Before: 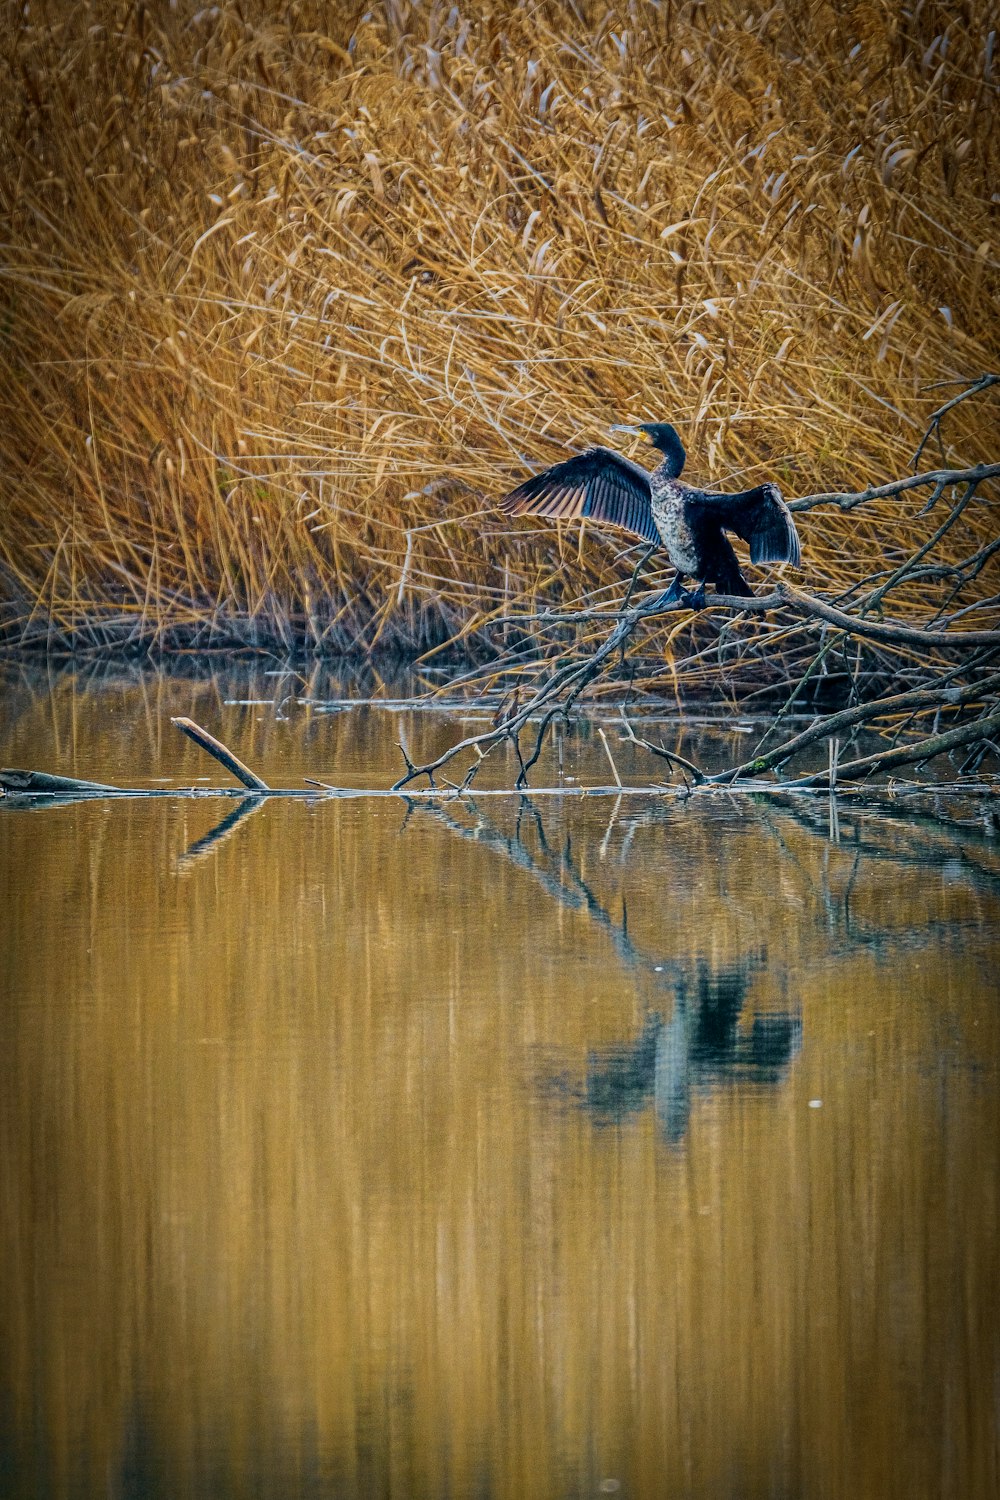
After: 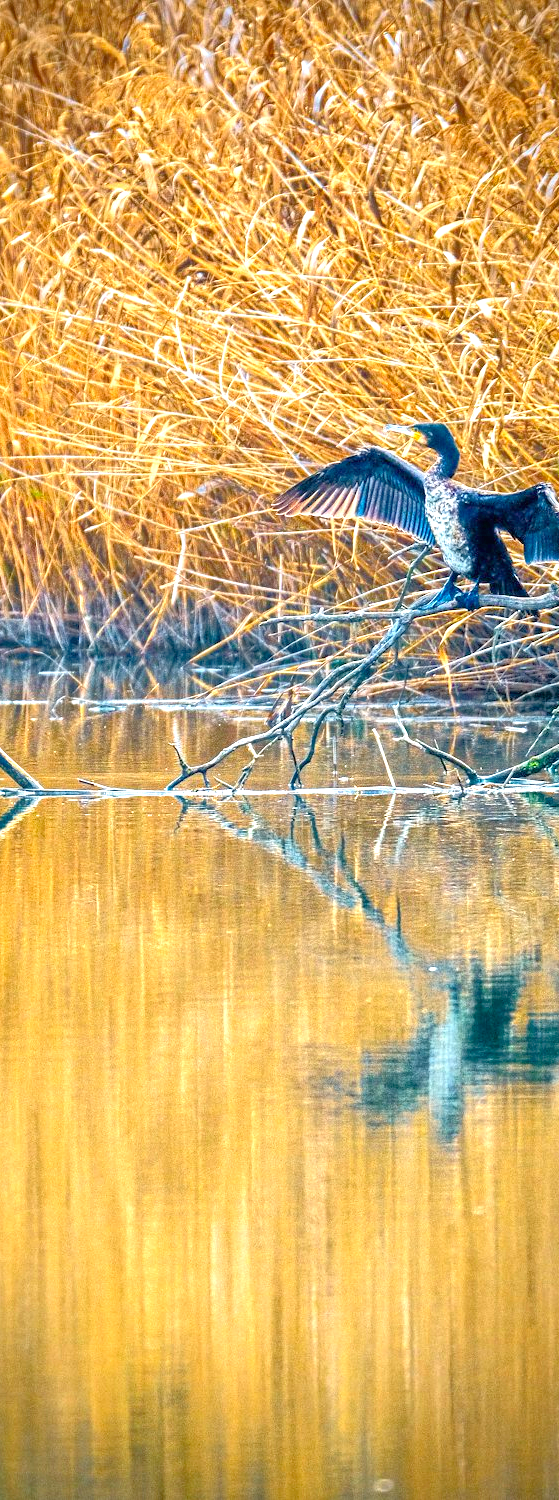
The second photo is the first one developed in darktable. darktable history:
tone equalizer: -7 EV 0.141 EV, -6 EV 0.635 EV, -5 EV 1.18 EV, -4 EV 1.31 EV, -3 EV 1.18 EV, -2 EV 0.6 EV, -1 EV 0.163 EV
exposure: black level correction 0, exposure 1.369 EV, compensate highlight preservation false
crop and rotate: left 22.608%, right 21.426%
